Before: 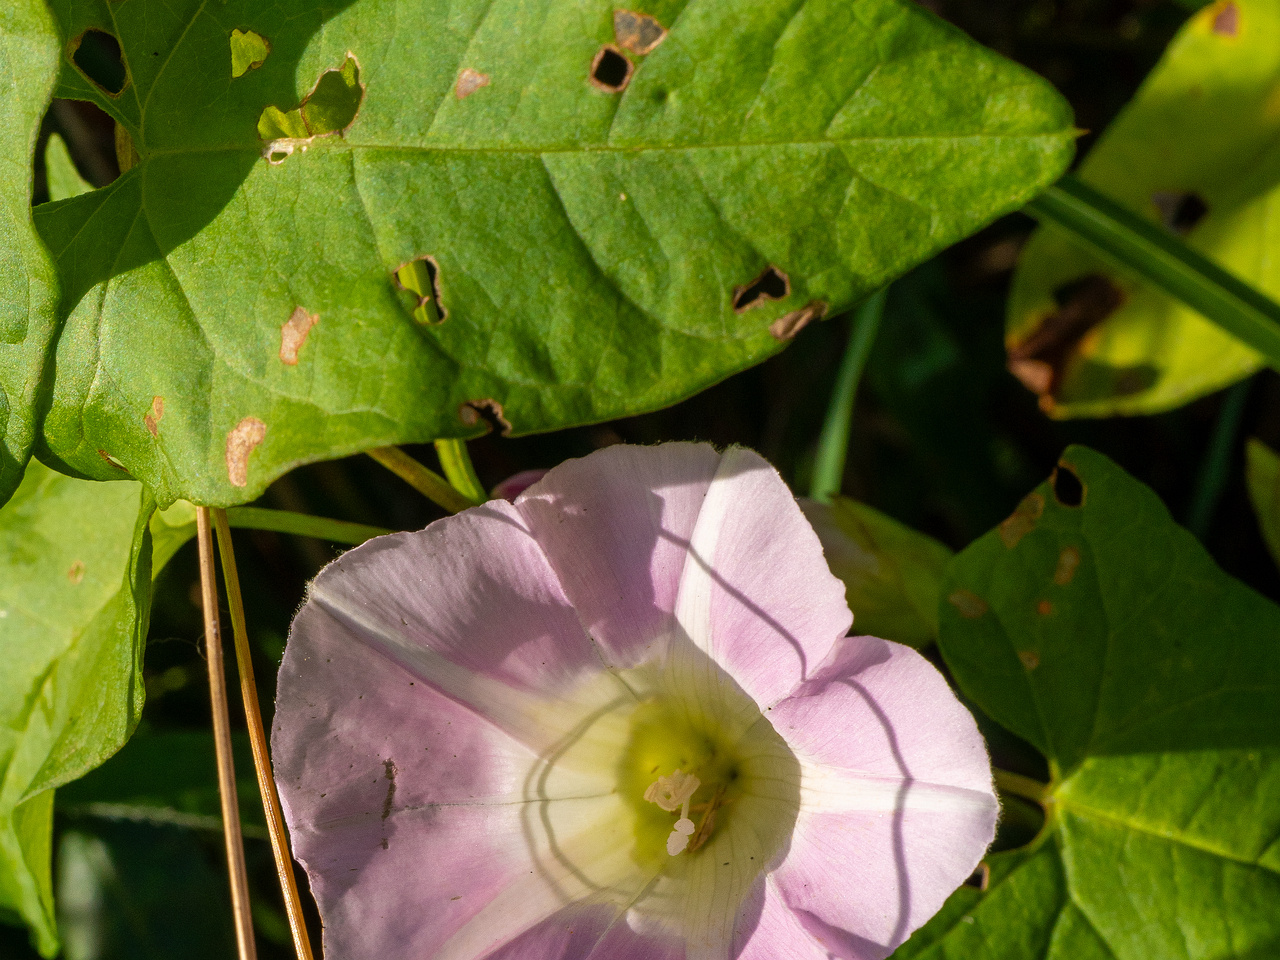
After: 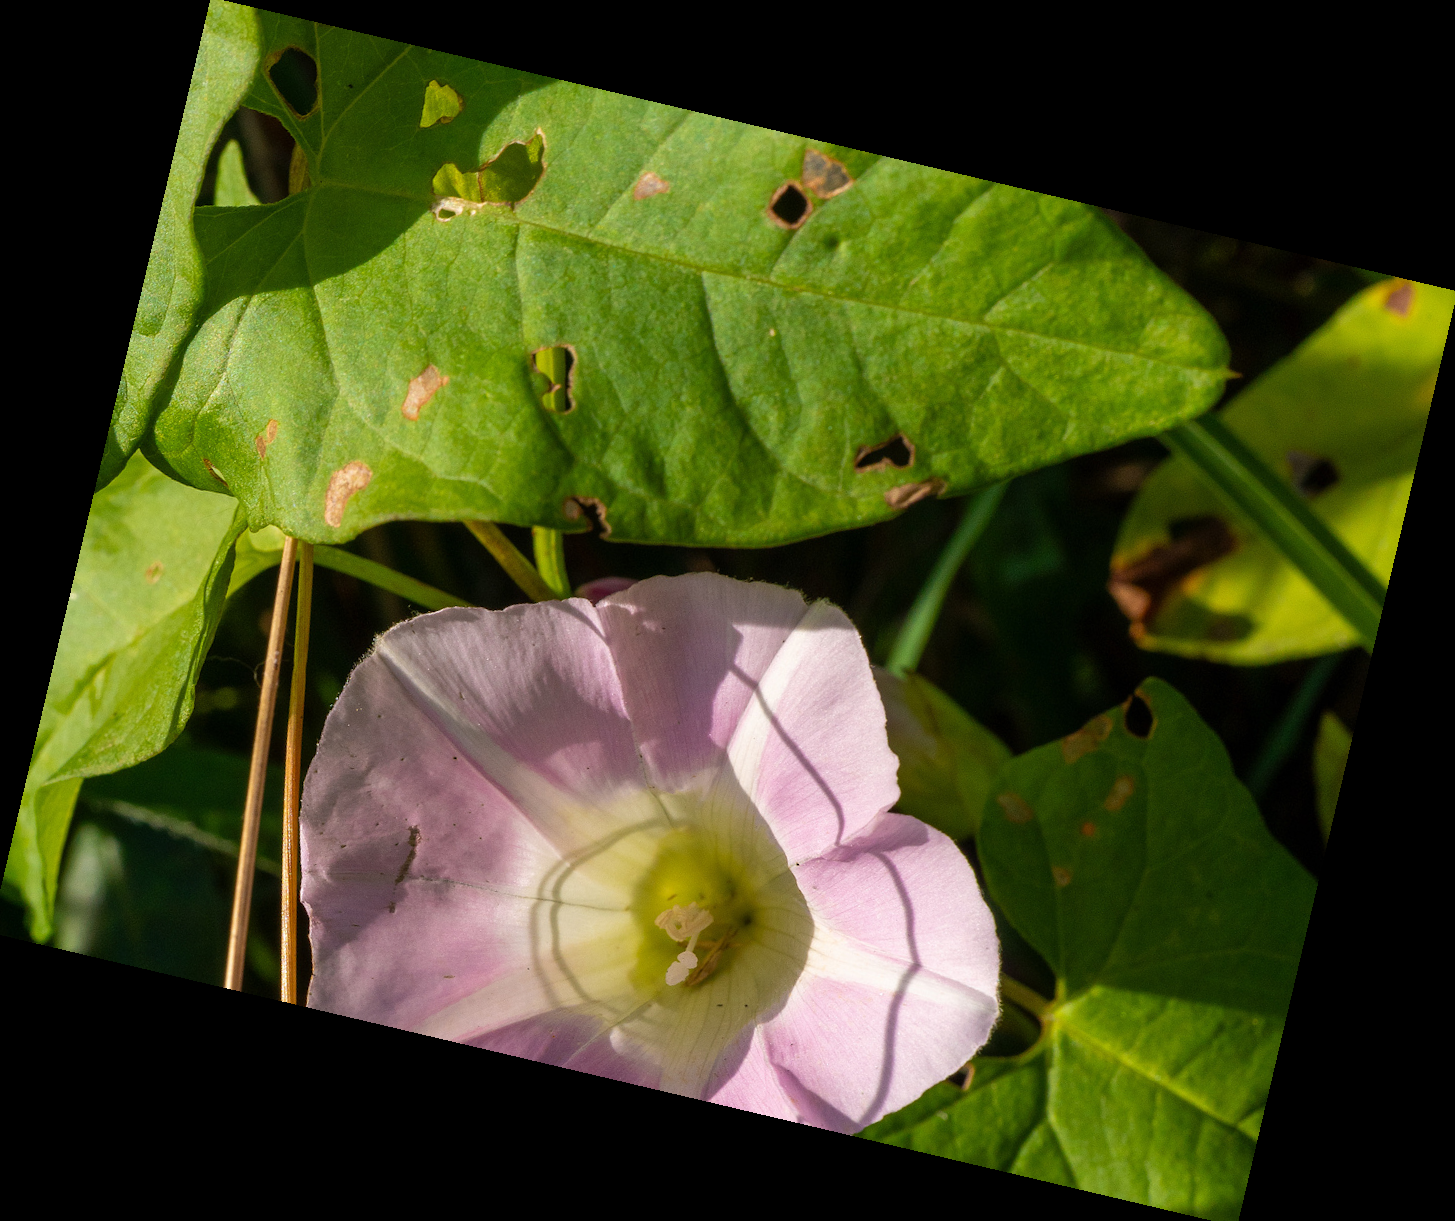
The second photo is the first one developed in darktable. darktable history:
rotate and perspective: rotation 13.27°, automatic cropping off
crop and rotate: left 0.614%, top 0.179%, bottom 0.309%
